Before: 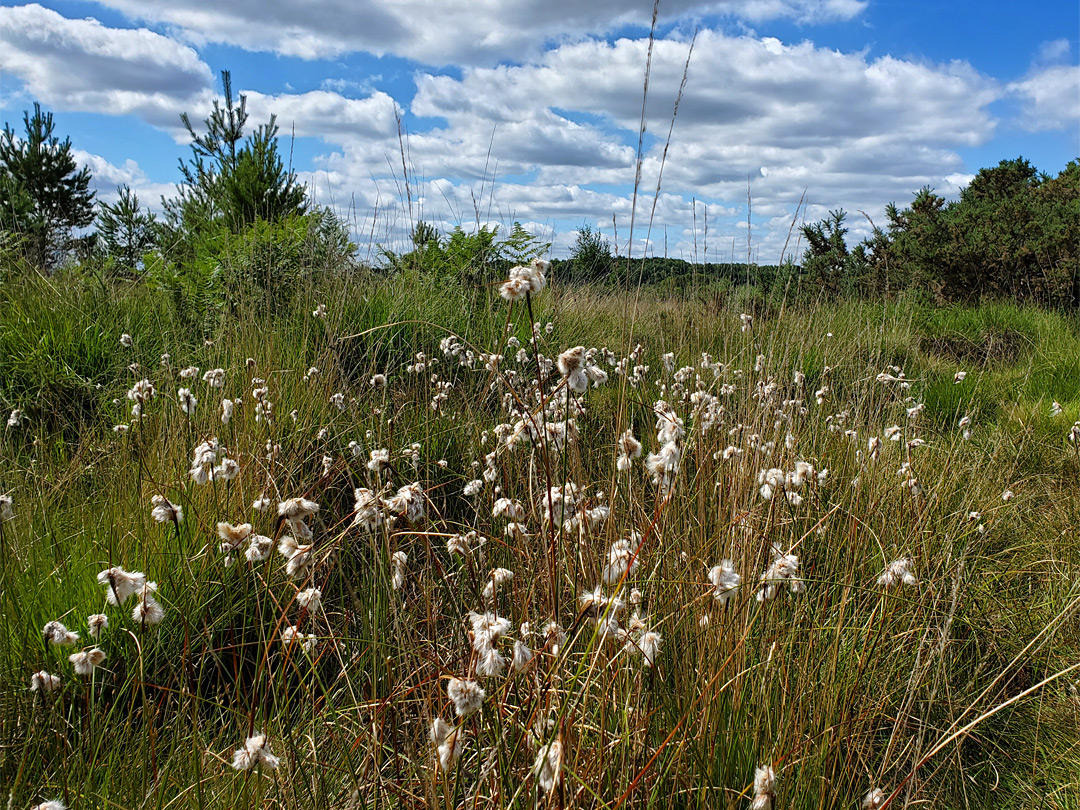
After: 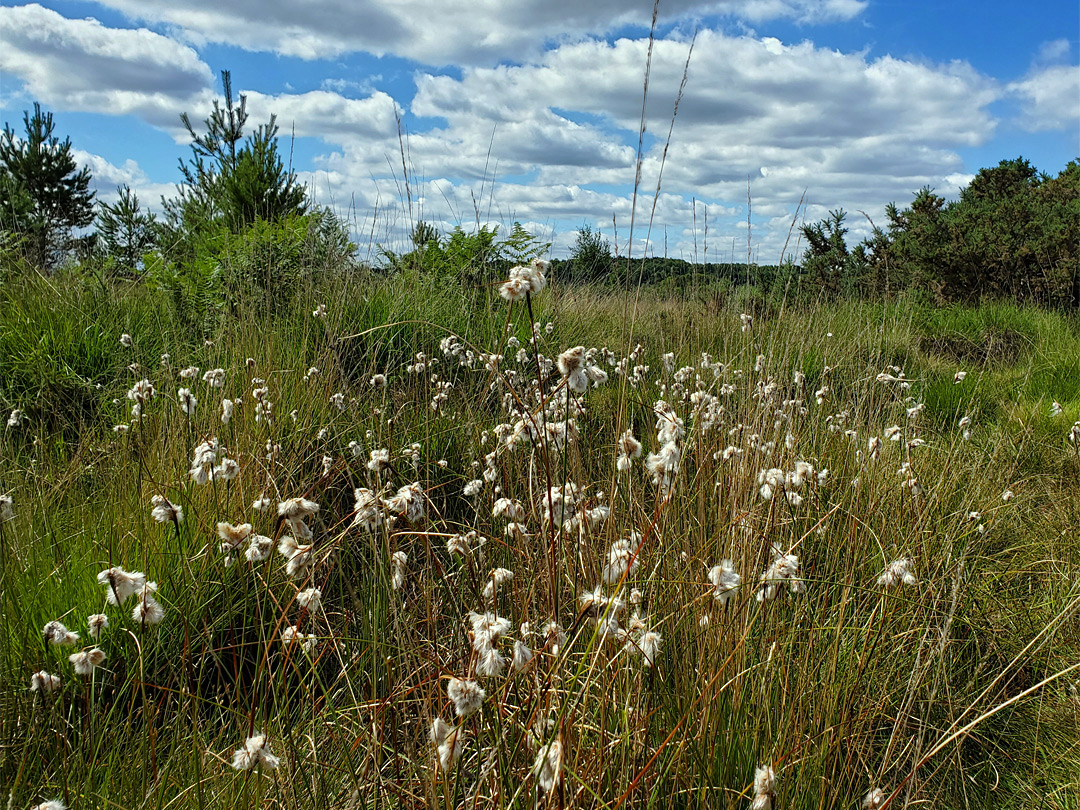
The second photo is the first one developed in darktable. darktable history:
color correction: highlights a* -4.73, highlights b* 5.06, saturation 0.97
sharpen: radius 2.883, amount 0.868, threshold 47.523
